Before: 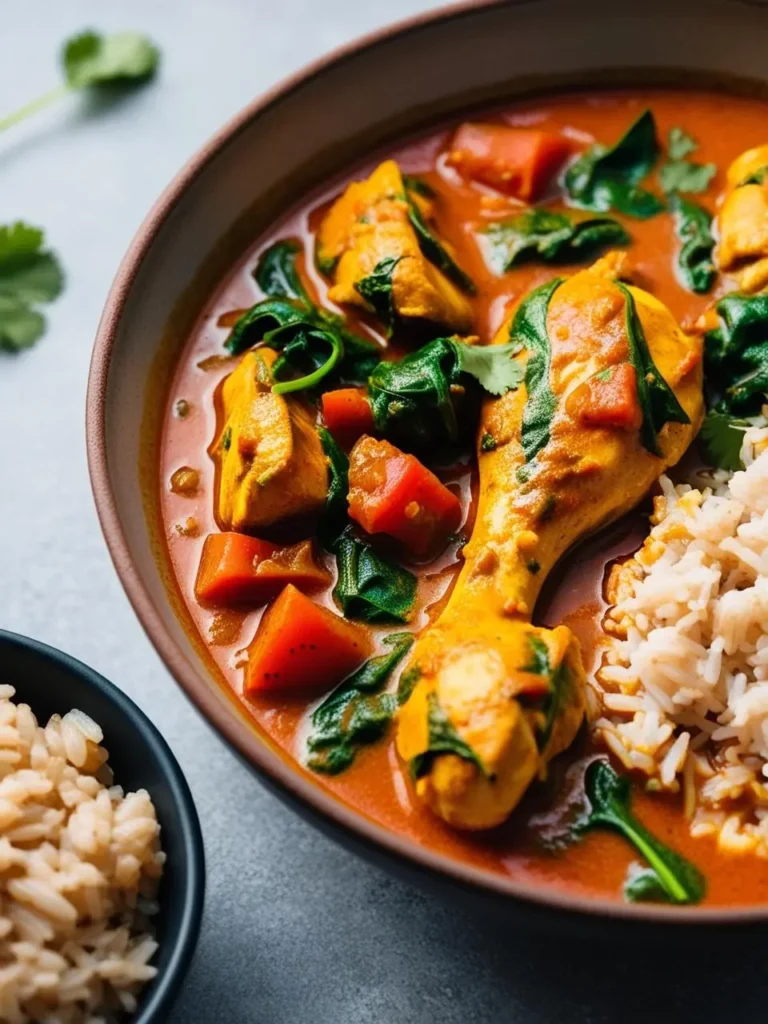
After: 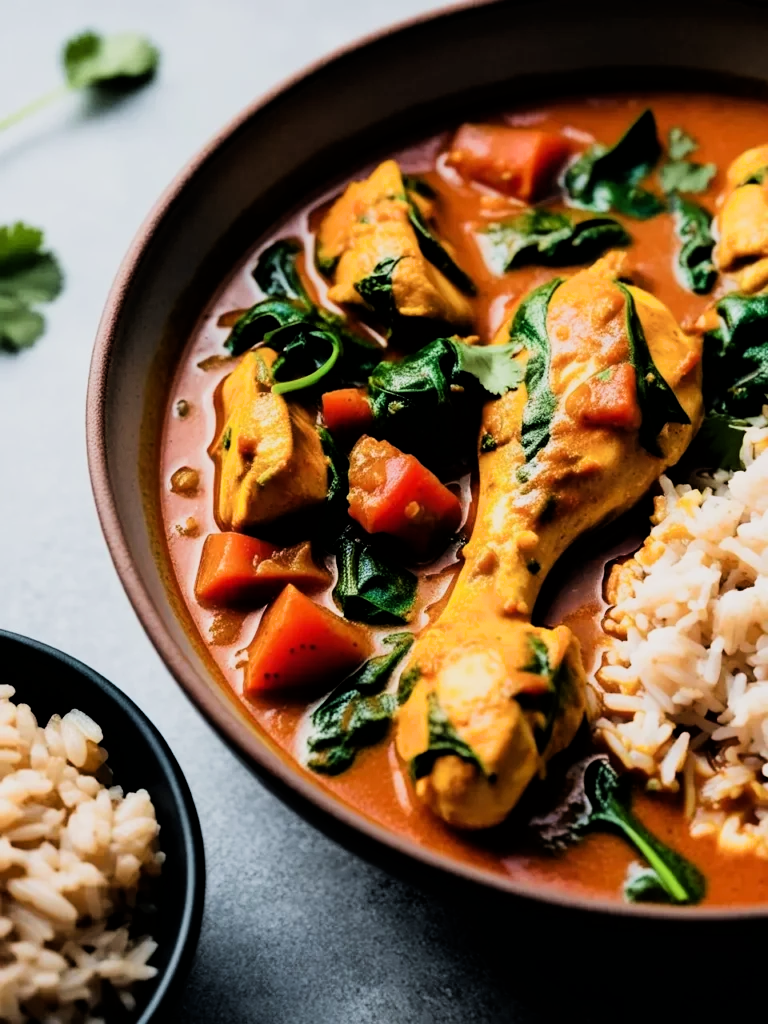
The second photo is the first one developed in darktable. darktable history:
filmic rgb: black relative exposure -5 EV, white relative exposure 3.49 EV, hardness 3.18, contrast 1.508, highlights saturation mix -48.75%
